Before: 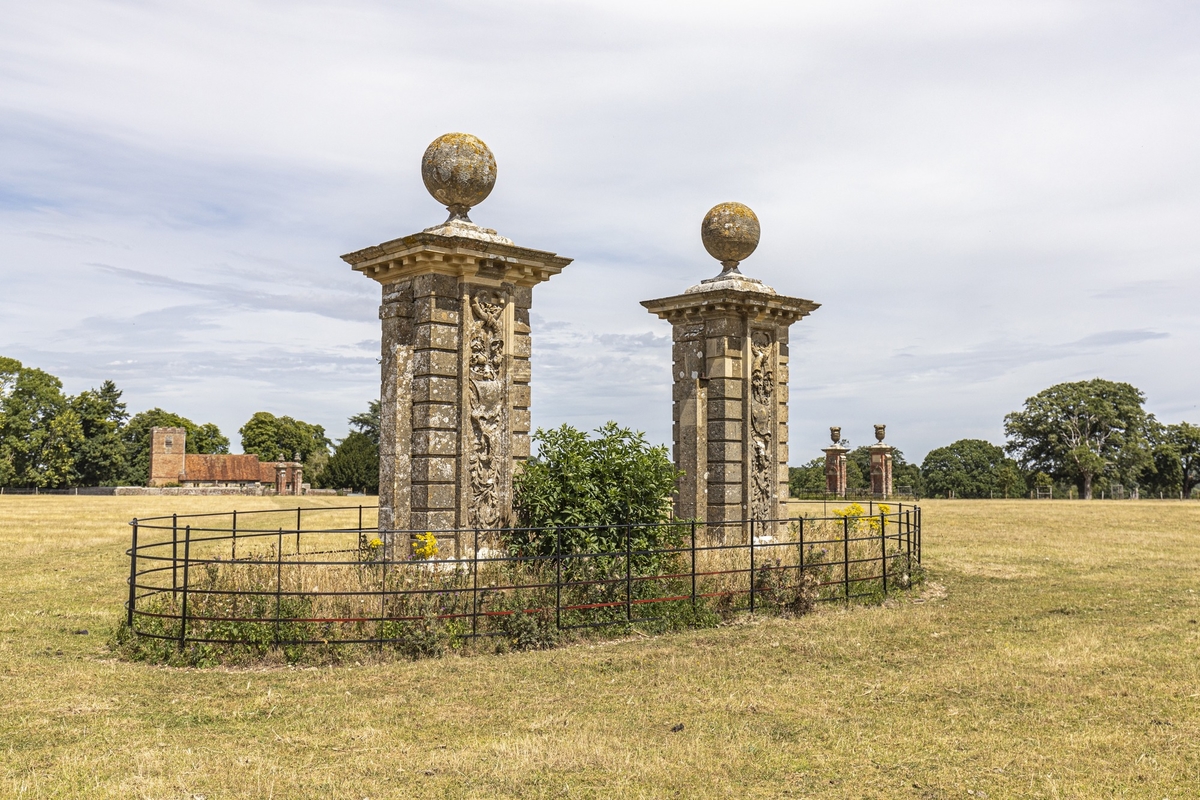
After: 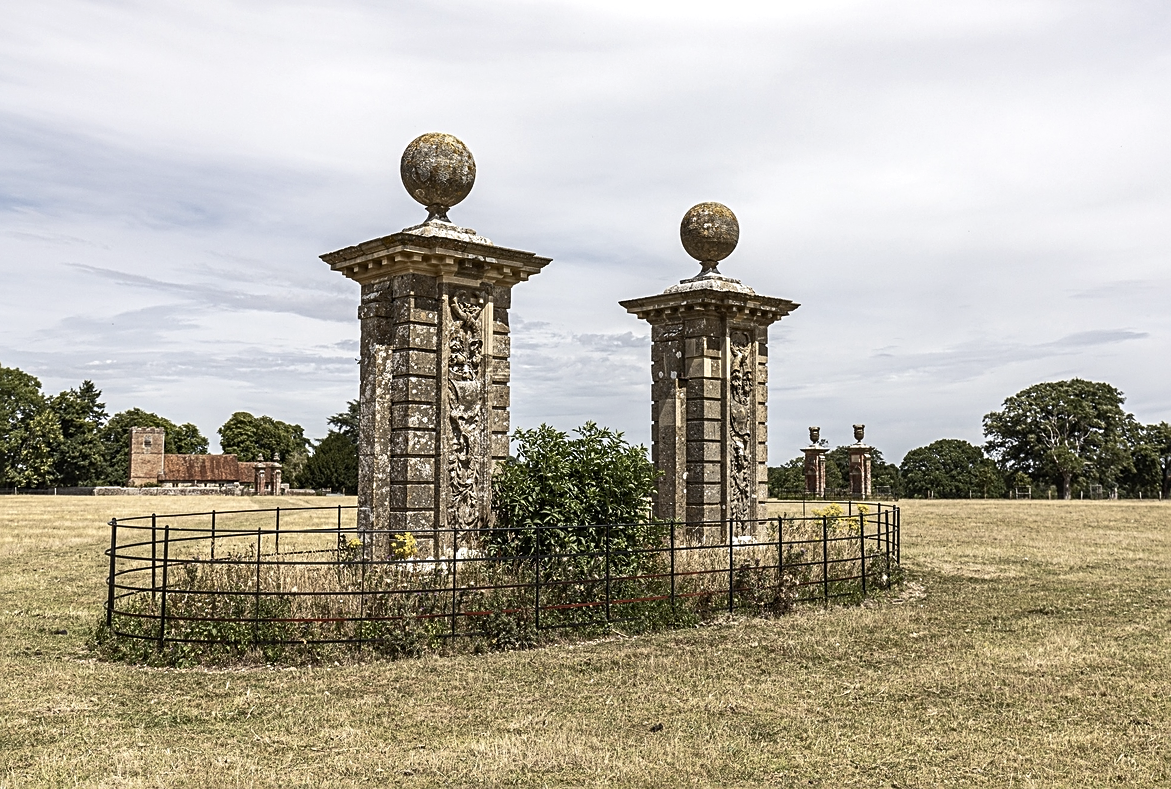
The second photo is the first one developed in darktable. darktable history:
sharpen: on, module defaults
crop and rotate: left 1.774%, right 0.633%, bottom 1.28%
color balance rgb: perceptual saturation grading › highlights -31.88%, perceptual saturation grading › mid-tones 5.8%, perceptual saturation grading › shadows 18.12%, perceptual brilliance grading › highlights 3.62%, perceptual brilliance grading › mid-tones -18.12%, perceptual brilliance grading › shadows -41.3%
